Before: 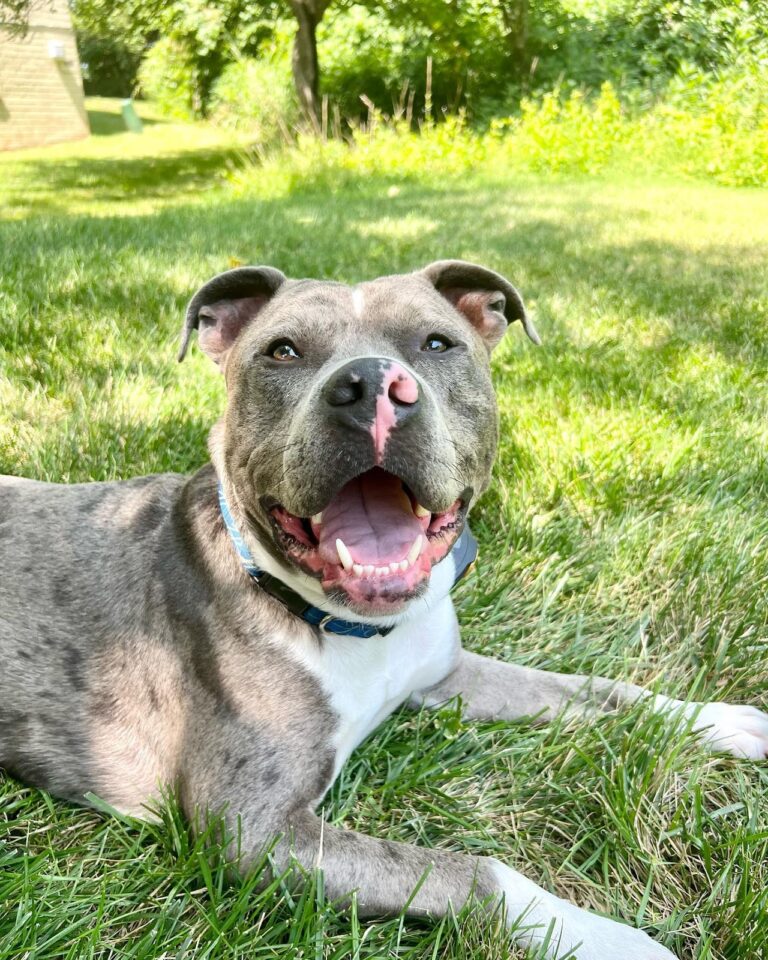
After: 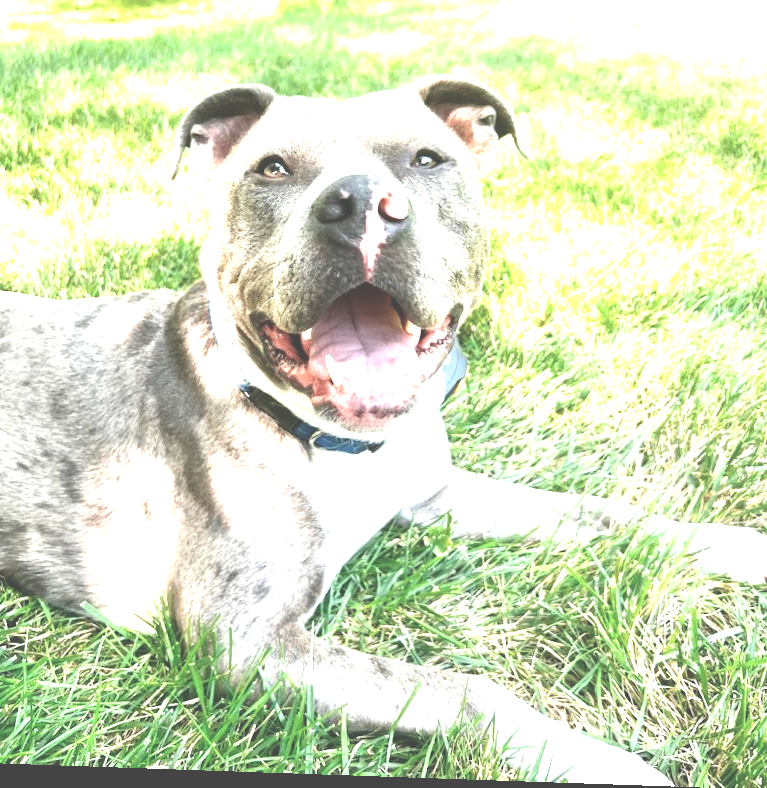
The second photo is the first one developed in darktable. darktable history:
rotate and perspective: lens shift (horizontal) -0.055, automatic cropping off
crop and rotate: top 19.998%
exposure: black level correction -0.023, exposure 1.397 EV, compensate highlight preservation false
color zones: curves: ch0 [(0.018, 0.548) (0.224, 0.64) (0.425, 0.447) (0.675, 0.575) (0.732, 0.579)]; ch1 [(0.066, 0.487) (0.25, 0.5) (0.404, 0.43) (0.75, 0.421) (0.956, 0.421)]; ch2 [(0.044, 0.561) (0.215, 0.465) (0.399, 0.544) (0.465, 0.548) (0.614, 0.447) (0.724, 0.43) (0.882, 0.623) (0.956, 0.632)]
